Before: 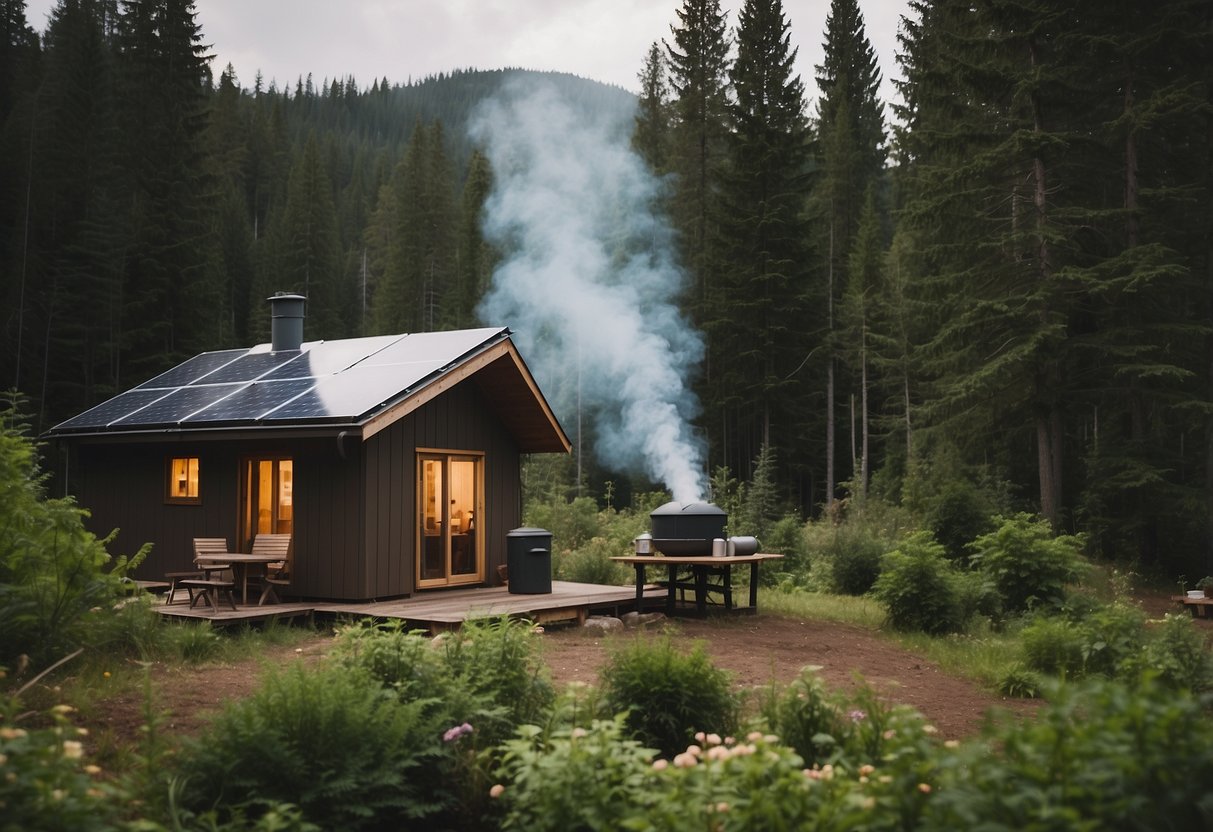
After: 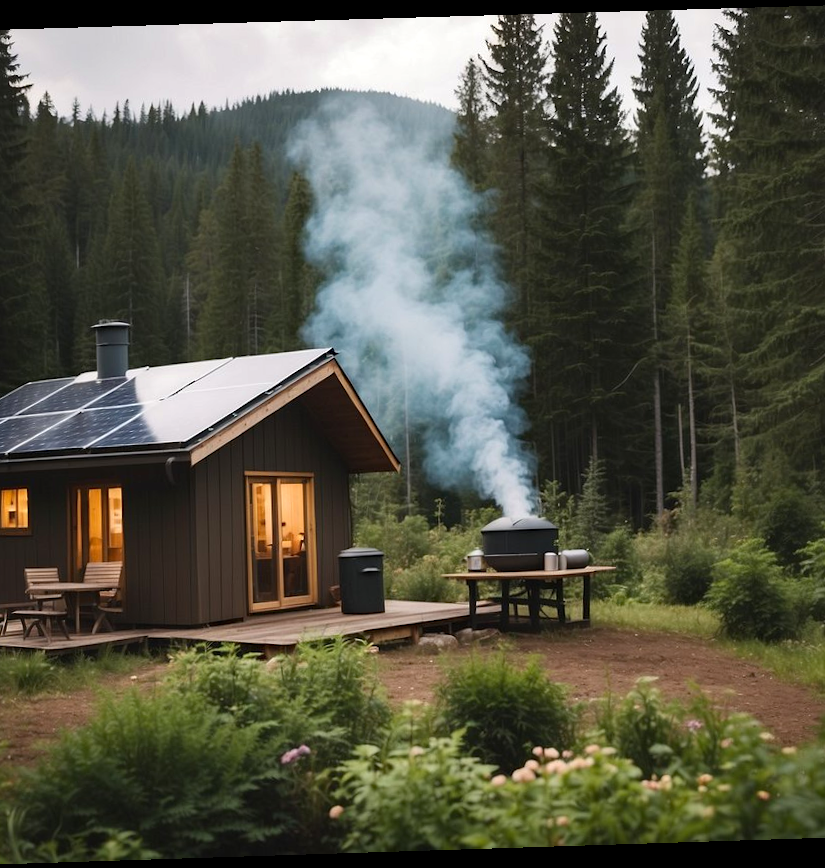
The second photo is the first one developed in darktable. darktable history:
crop and rotate: left 15.055%, right 18.278%
haze removal: compatibility mode true, adaptive false
rotate and perspective: rotation -1.77°, lens shift (horizontal) 0.004, automatic cropping off
exposure: exposure 0.2 EV, compensate highlight preservation false
